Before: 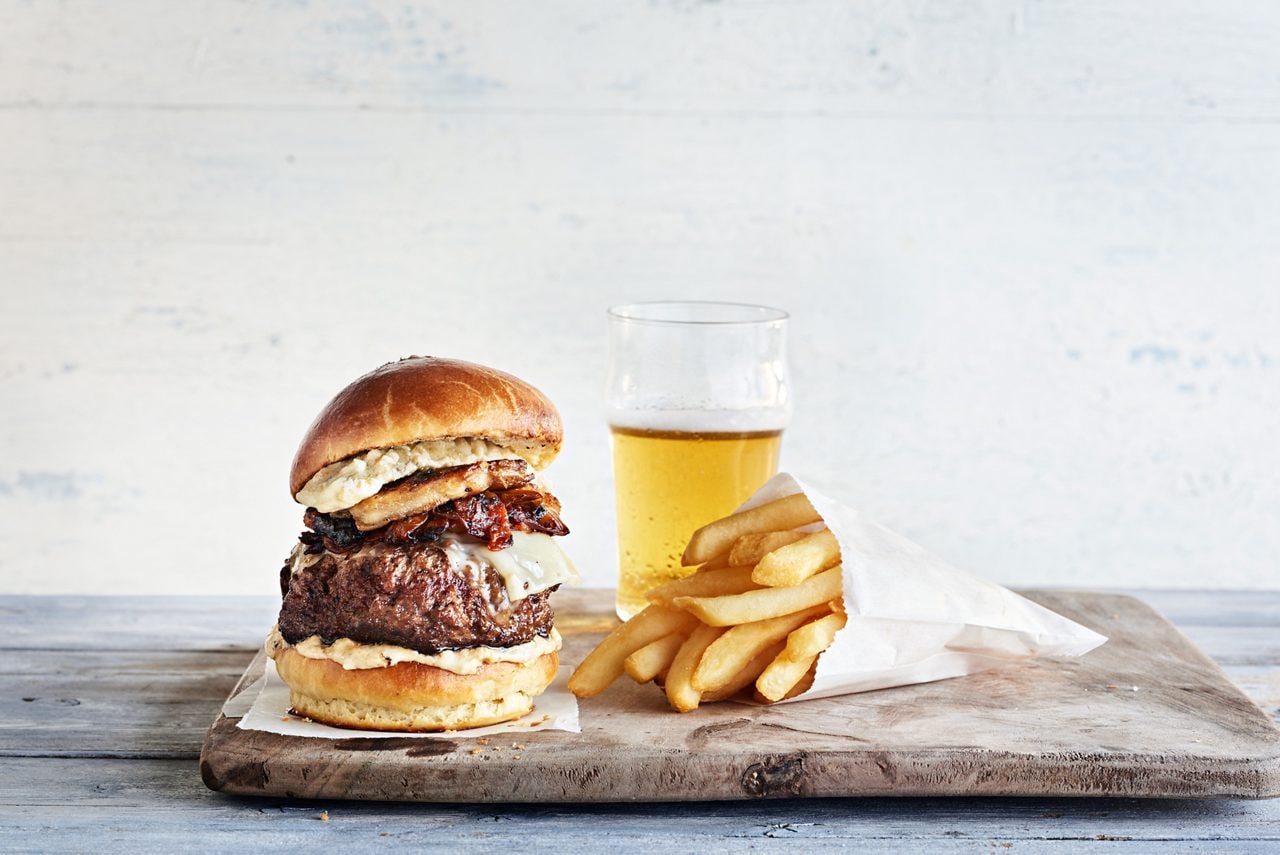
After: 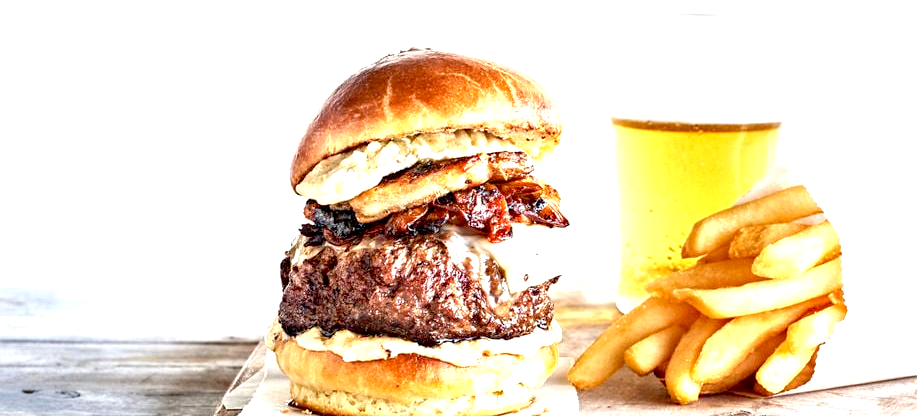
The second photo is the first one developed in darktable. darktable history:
local contrast: on, module defaults
exposure: black level correction 0.01, exposure 1 EV, compensate exposure bias true, compensate highlight preservation false
crop: top 36.14%, right 28.342%, bottom 15.093%
